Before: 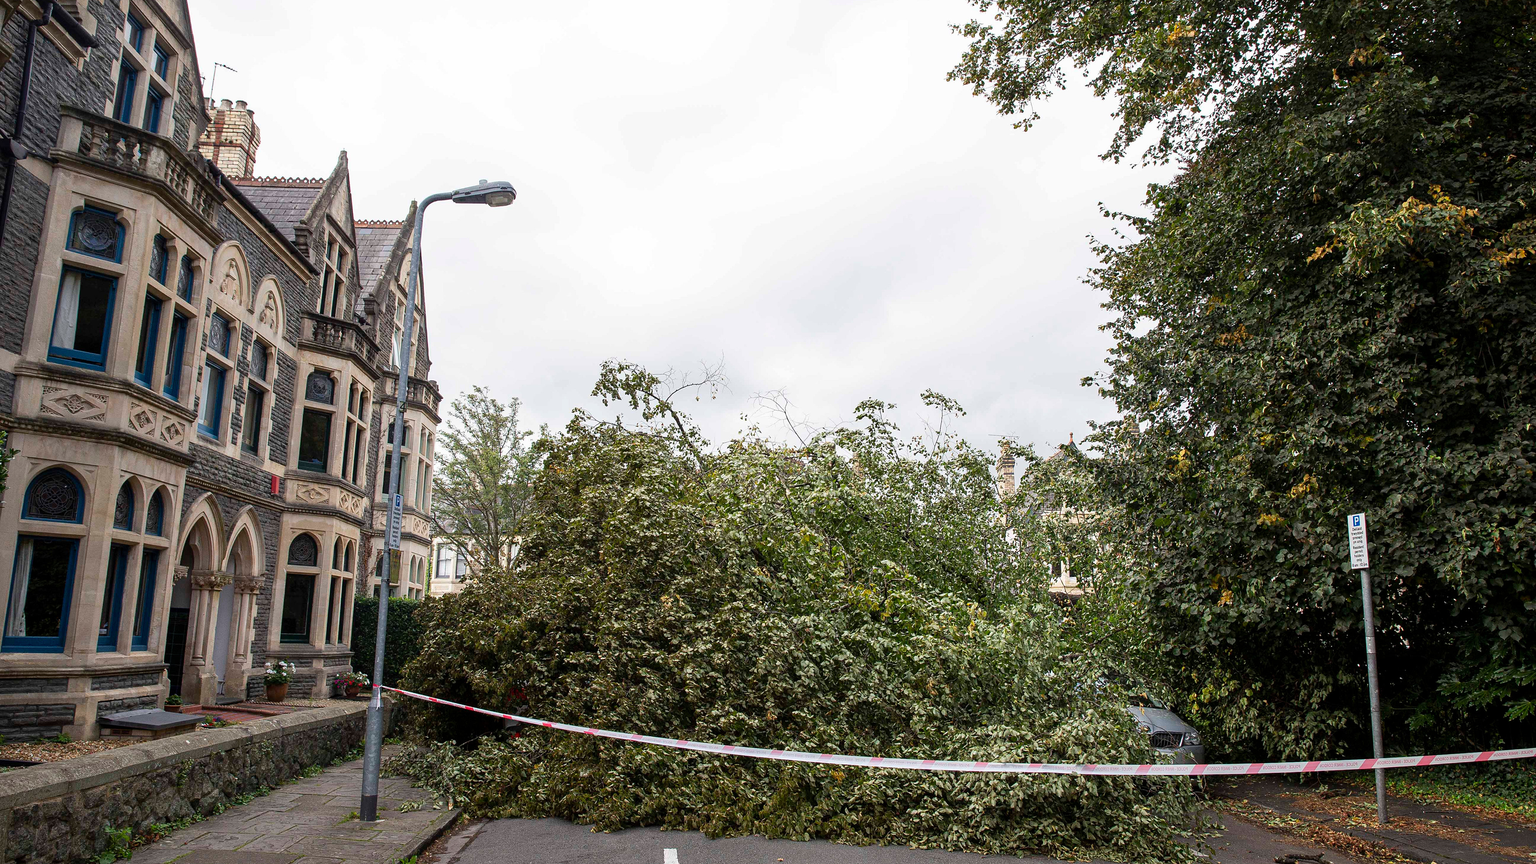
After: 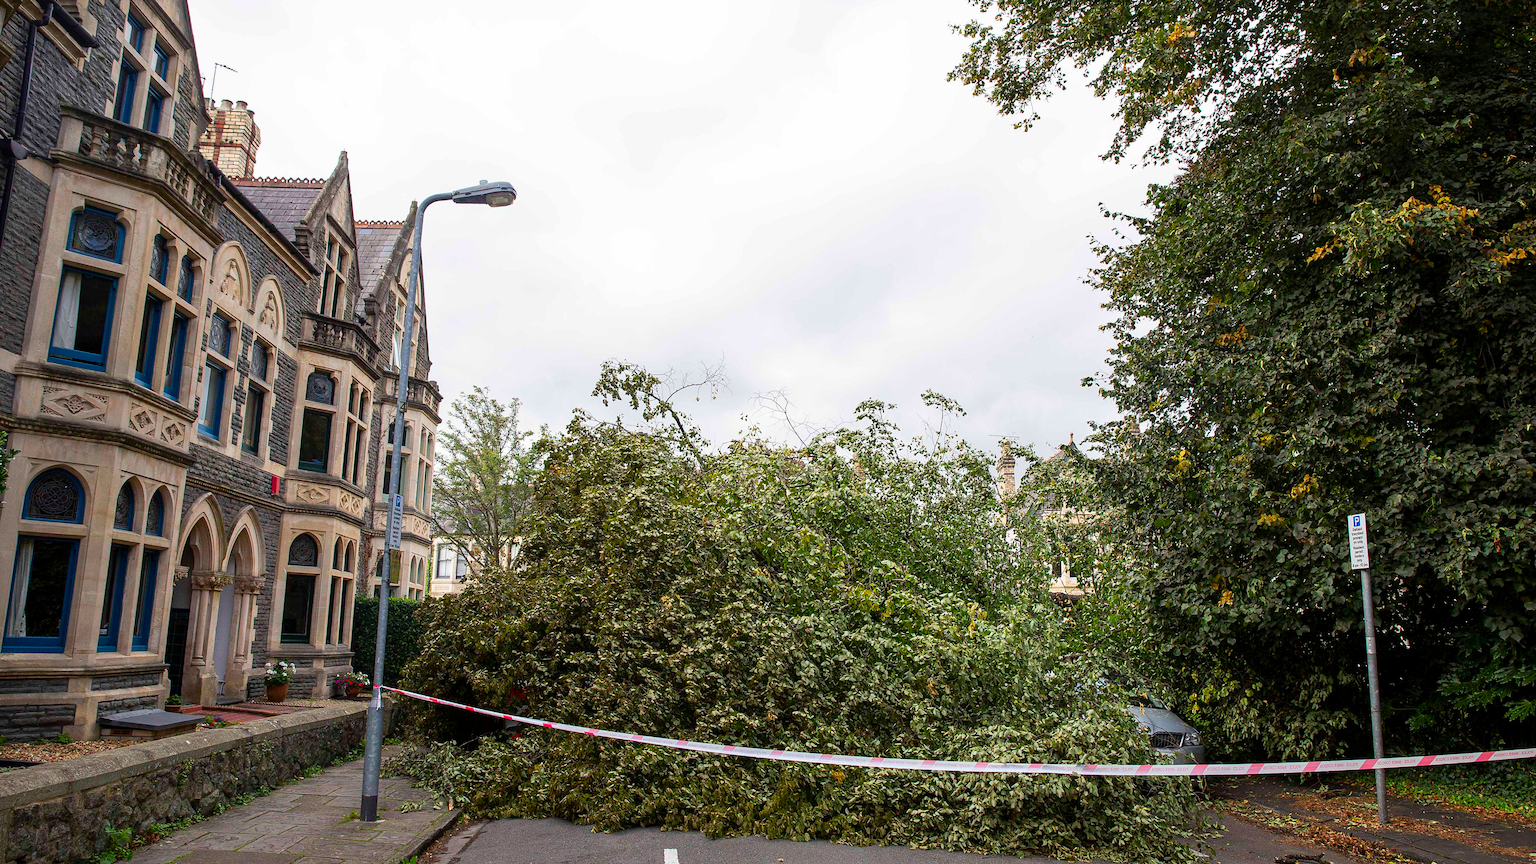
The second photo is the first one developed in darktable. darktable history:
exposure: compensate highlight preservation false
color correction: saturation 1.34
